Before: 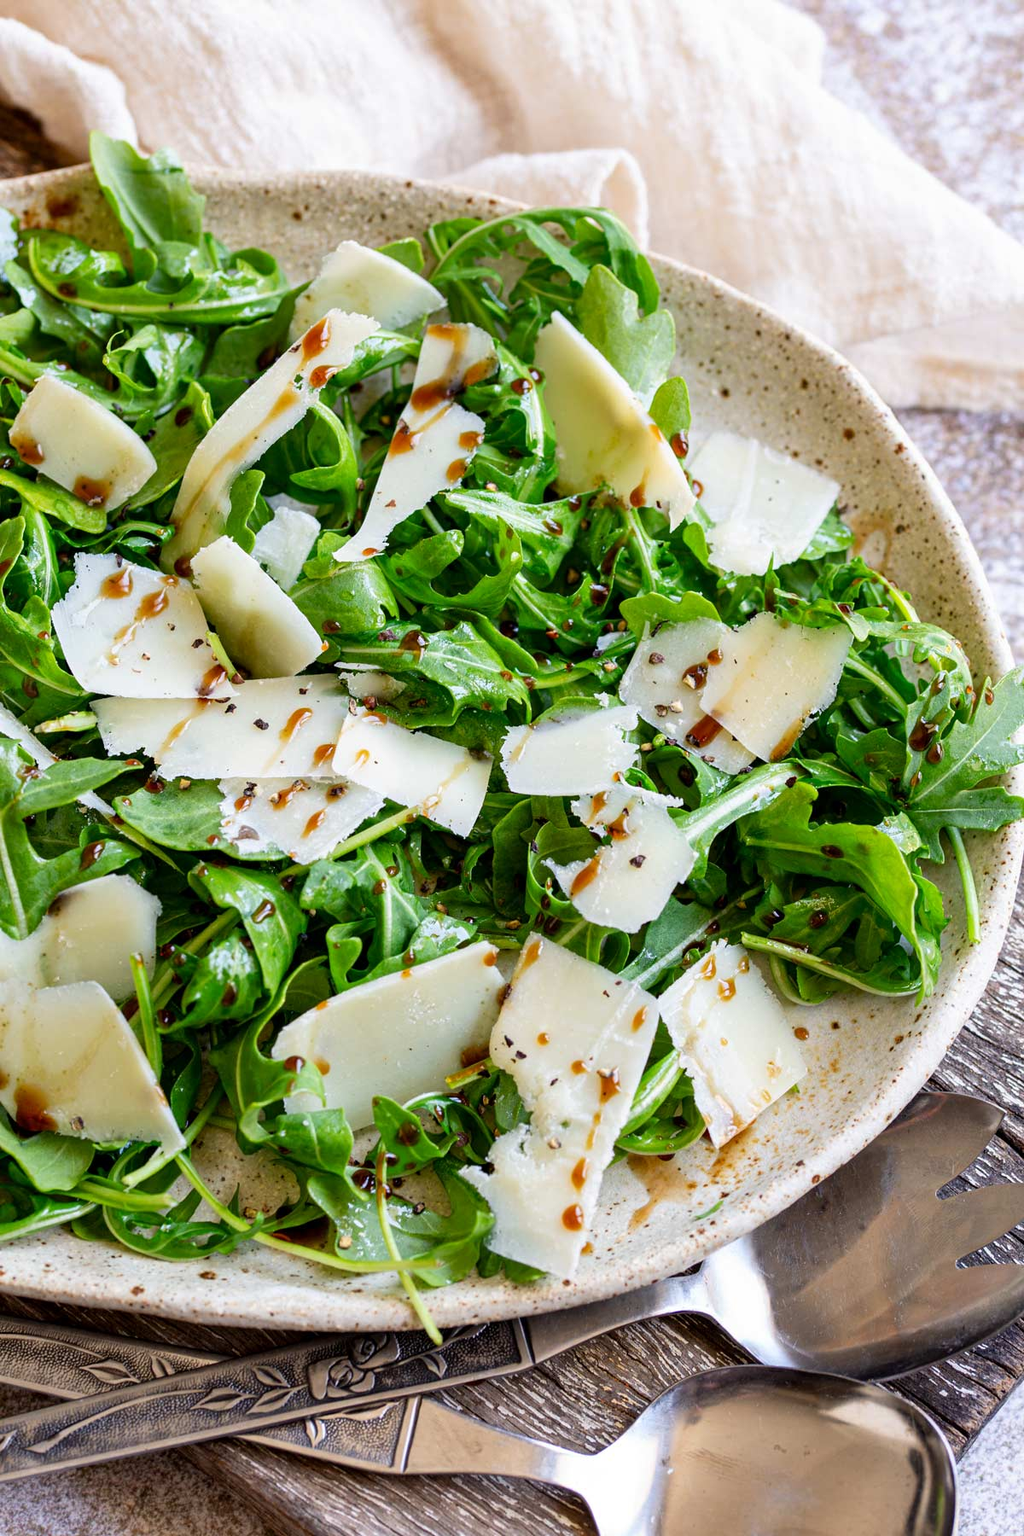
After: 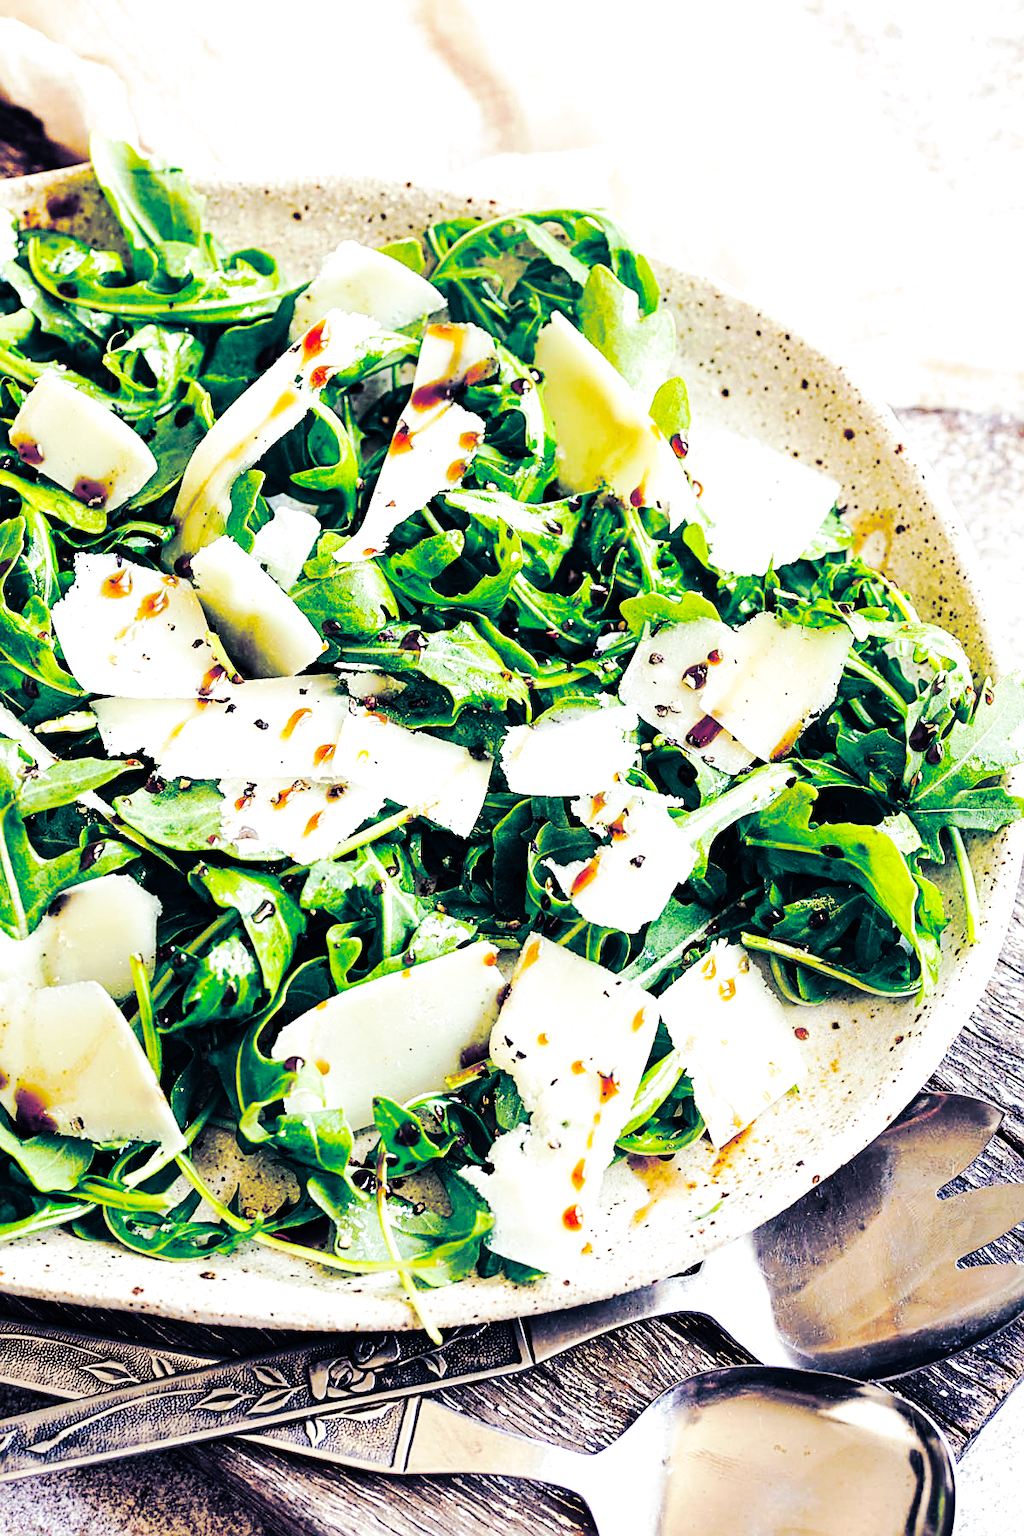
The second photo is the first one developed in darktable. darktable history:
split-toning: shadows › hue 226.8°, shadows › saturation 0.84
base curve: curves: ch0 [(0, 0) (0.036, 0.025) (0.121, 0.166) (0.206, 0.329) (0.605, 0.79) (1, 1)], preserve colors none
exposure: black level correction 0, exposure 0.7 EV, compensate exposure bias true, compensate highlight preservation false
tone curve: curves: ch0 [(0, 0) (0.003, 0.006) (0.011, 0.011) (0.025, 0.02) (0.044, 0.032) (0.069, 0.035) (0.1, 0.046) (0.136, 0.063) (0.177, 0.089) (0.224, 0.12) (0.277, 0.16) (0.335, 0.206) (0.399, 0.268) (0.468, 0.359) (0.543, 0.466) (0.623, 0.582) (0.709, 0.722) (0.801, 0.808) (0.898, 0.886) (1, 1)], preserve colors none
sharpen: on, module defaults
